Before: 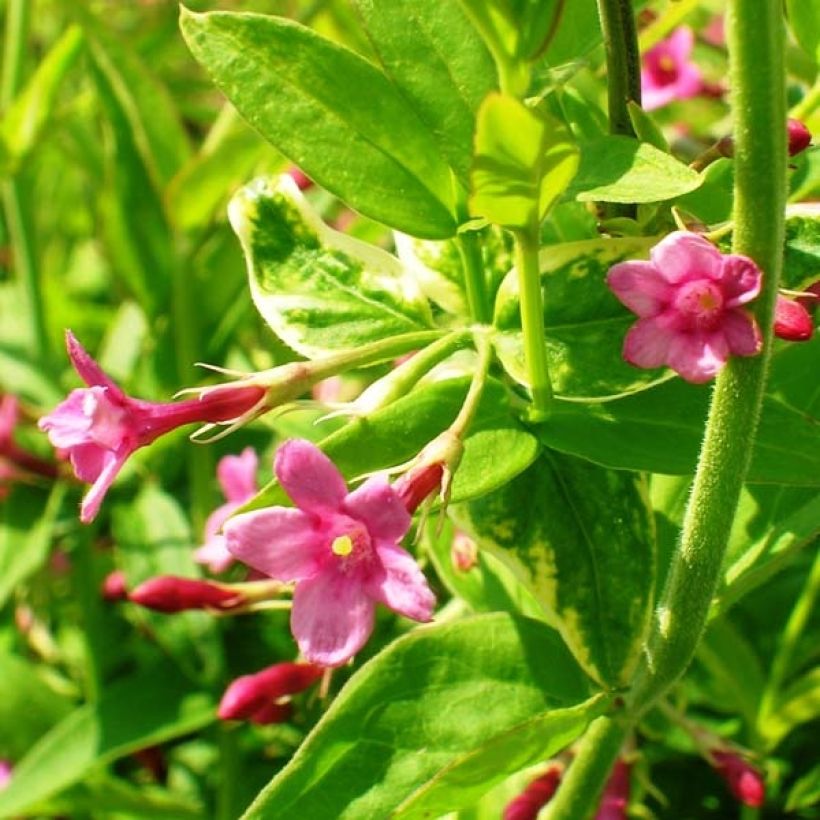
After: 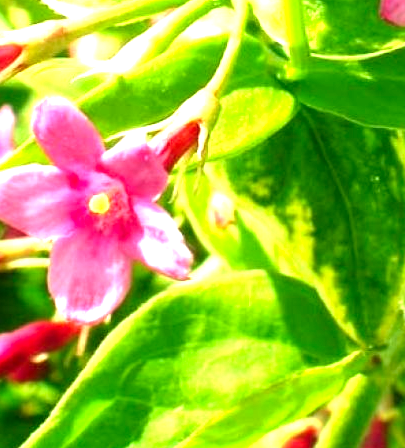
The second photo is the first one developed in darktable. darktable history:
crop: left 29.672%, top 41.786%, right 20.851%, bottom 3.487%
levels: levels [0, 0.352, 0.703]
